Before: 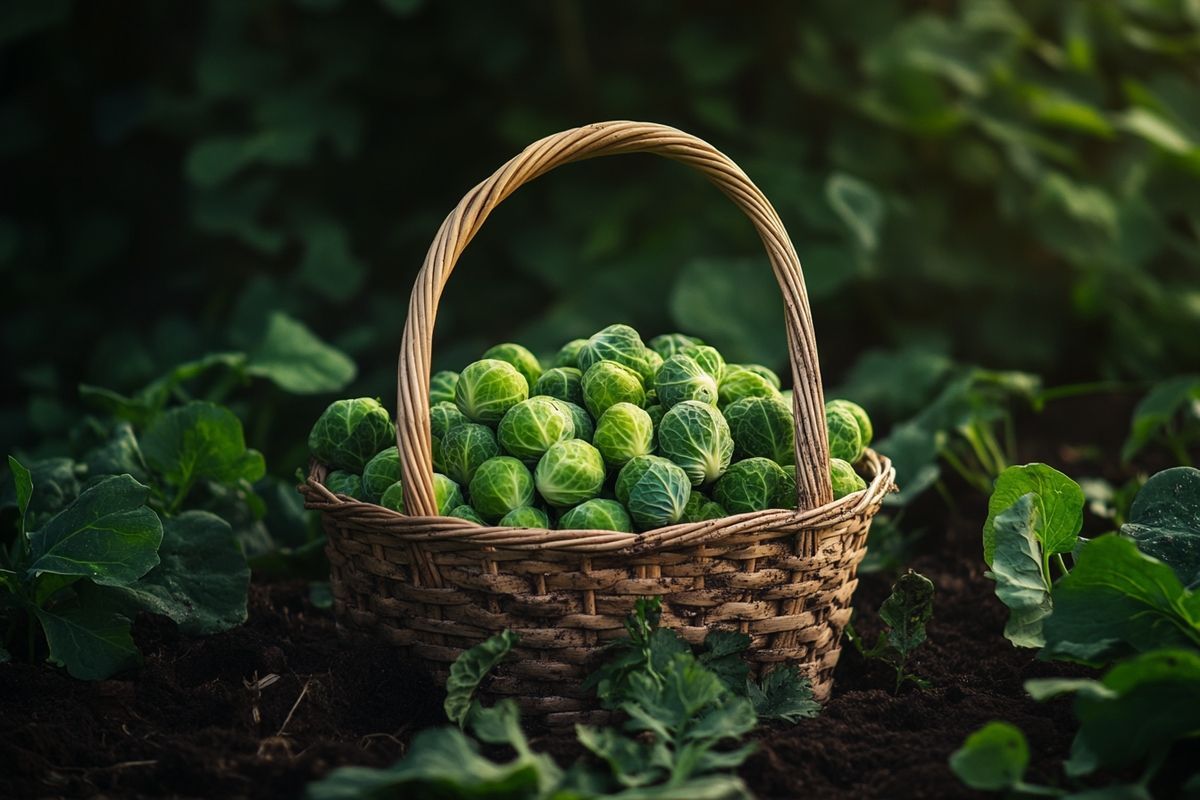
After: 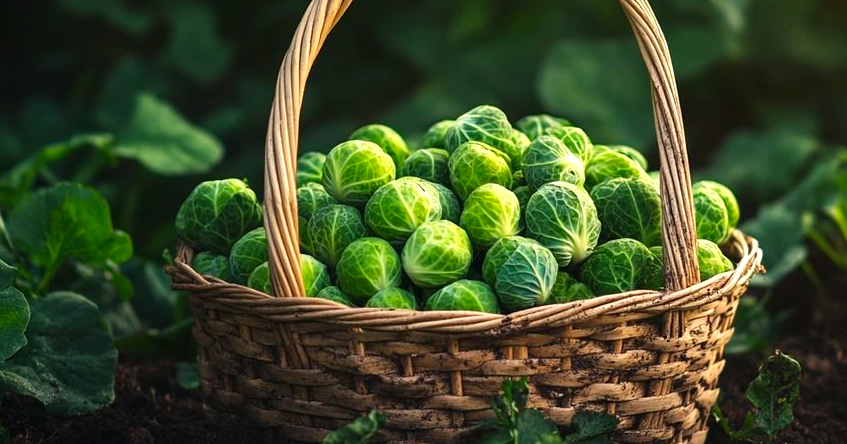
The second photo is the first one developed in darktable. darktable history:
contrast brightness saturation: saturation 0.185
crop: left 11.146%, top 27.458%, right 18.267%, bottom 16.961%
exposure: exposure 0.493 EV, compensate highlight preservation false
